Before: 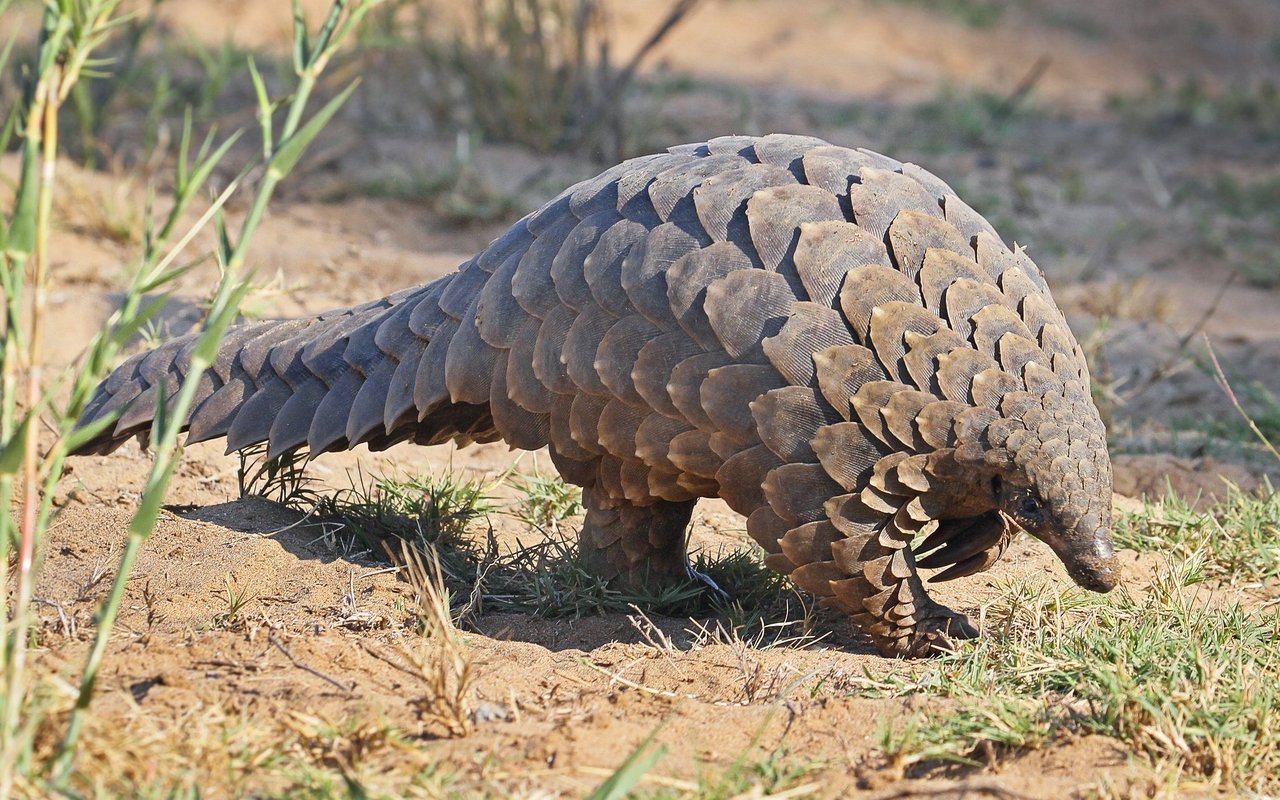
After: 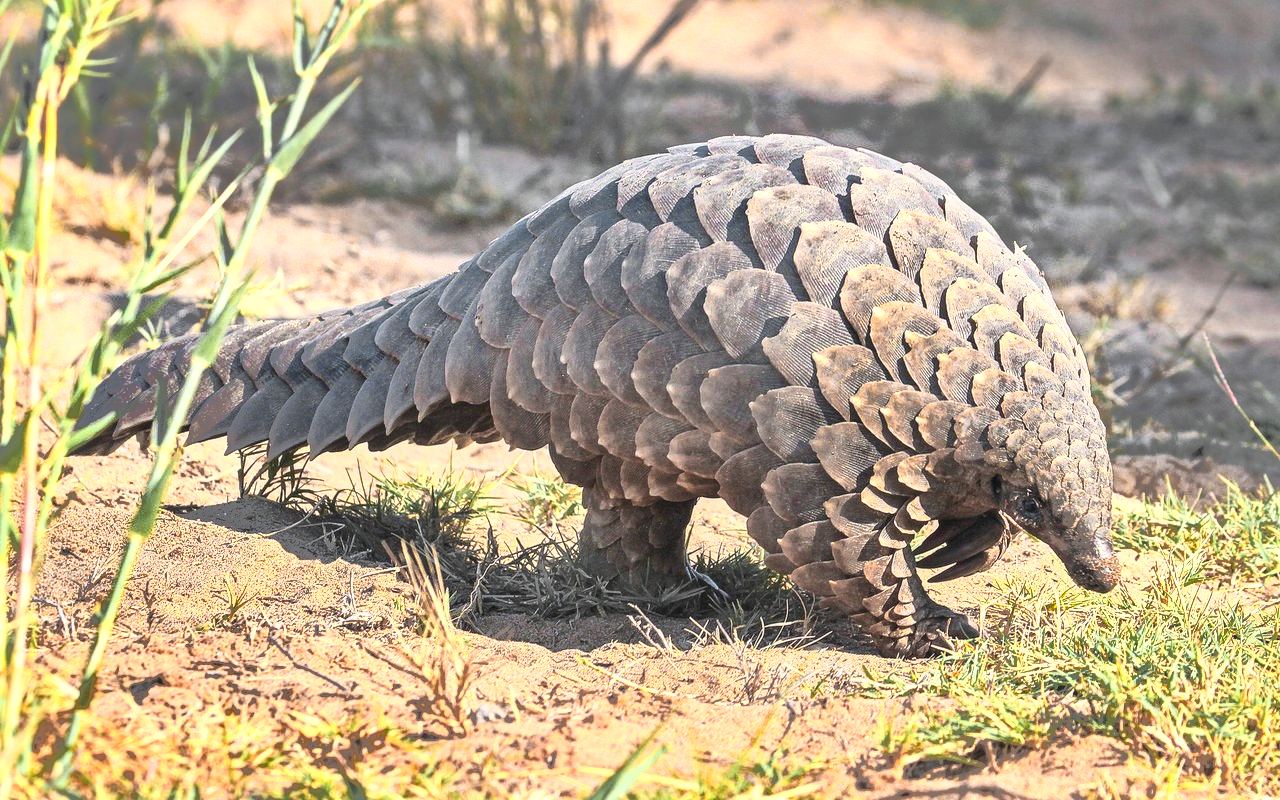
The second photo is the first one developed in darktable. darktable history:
local contrast: on, module defaults
contrast brightness saturation: contrast 0.447, brightness 0.556, saturation -0.198
color zones: curves: ch0 [(0.257, 0.558) (0.75, 0.565)]; ch1 [(0.004, 0.857) (0.14, 0.416) (0.257, 0.695) (0.442, 0.032) (0.736, 0.266) (0.891, 0.741)]; ch2 [(0, 0.623) (0.112, 0.436) (0.271, 0.474) (0.516, 0.64) (0.743, 0.286)]
shadows and highlights: shadows -18.46, highlights -73.82
